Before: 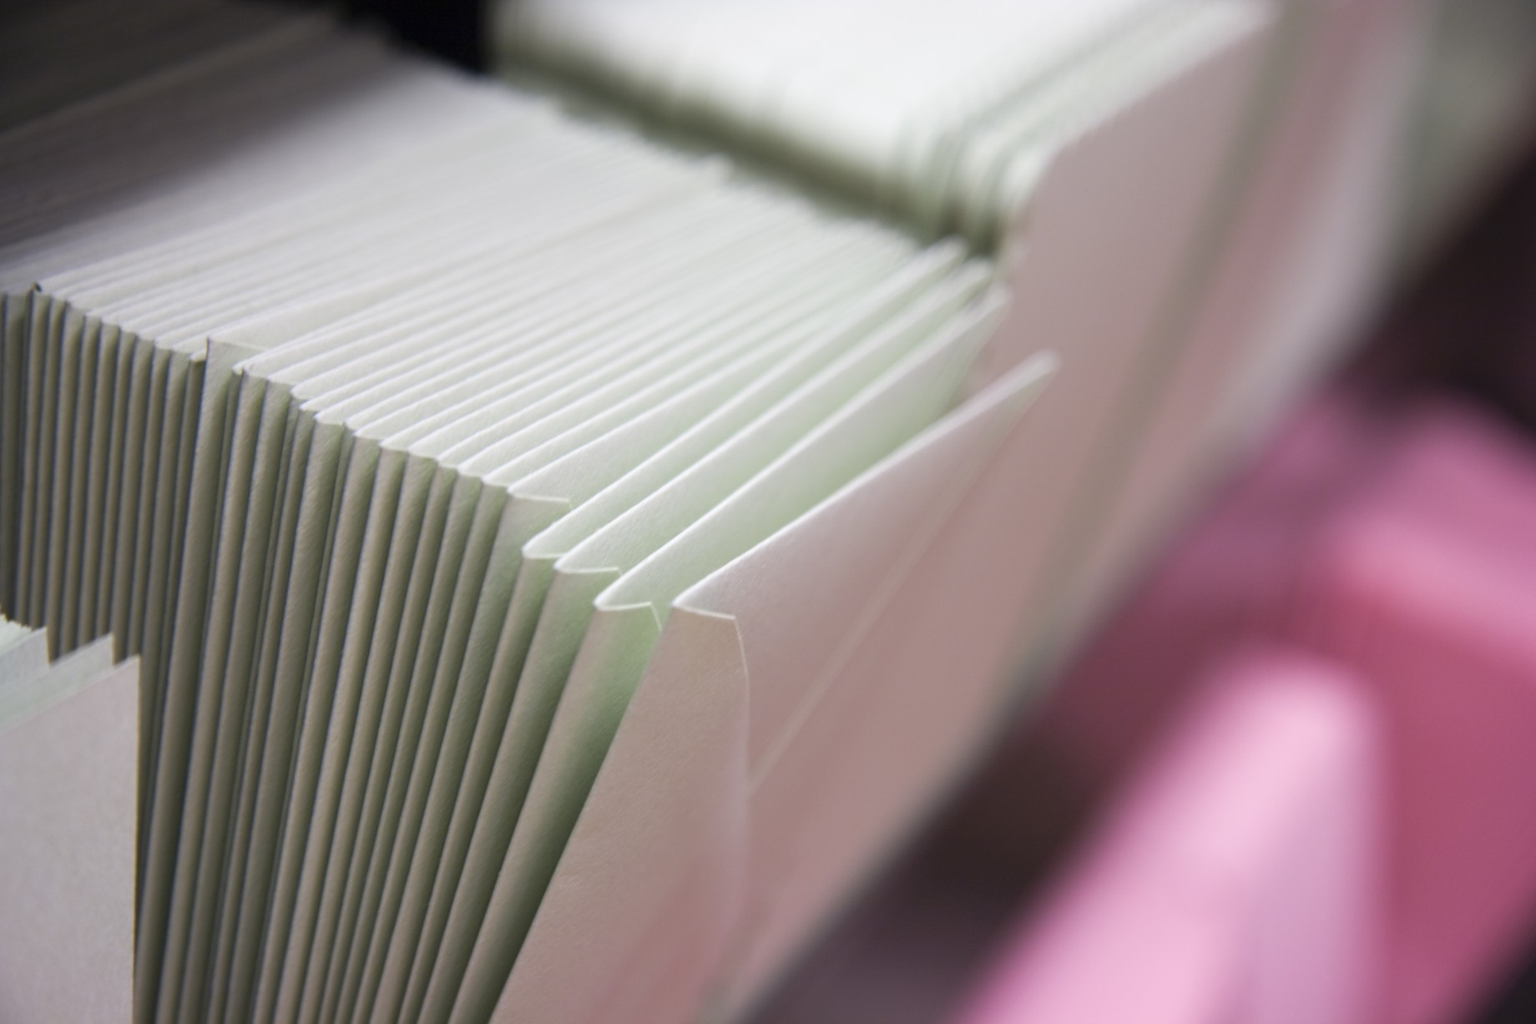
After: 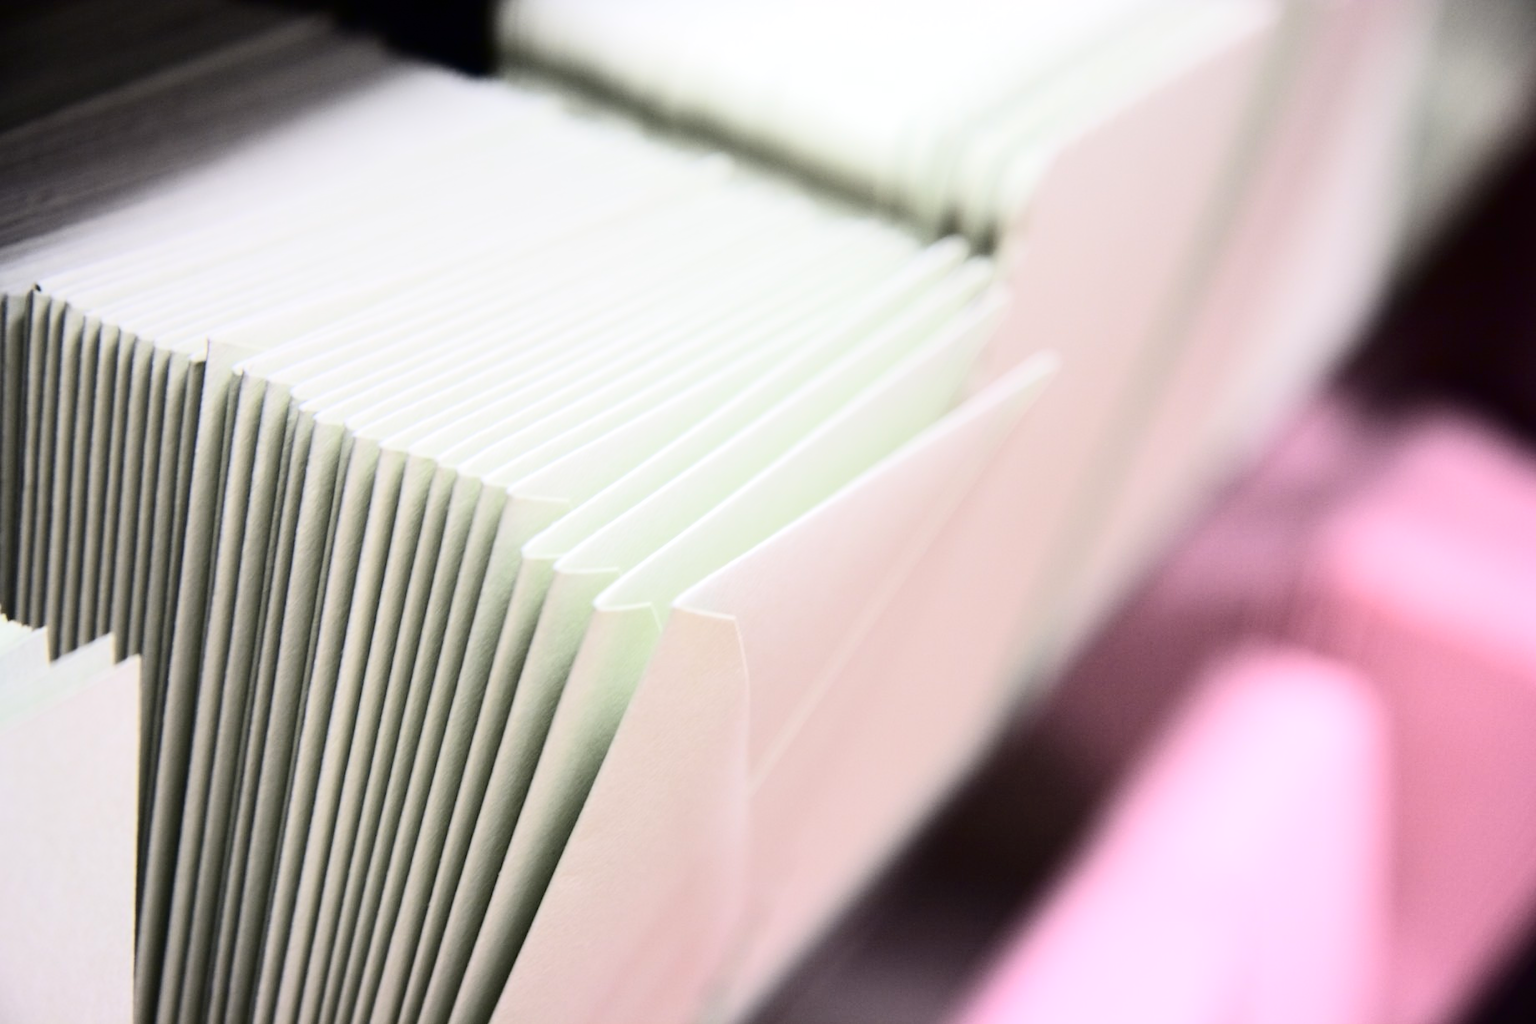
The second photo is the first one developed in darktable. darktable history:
tone curve: curves: ch0 [(0, 0) (0.16, 0.055) (0.506, 0.762) (1, 1.024)], color space Lab, independent channels, preserve colors none
